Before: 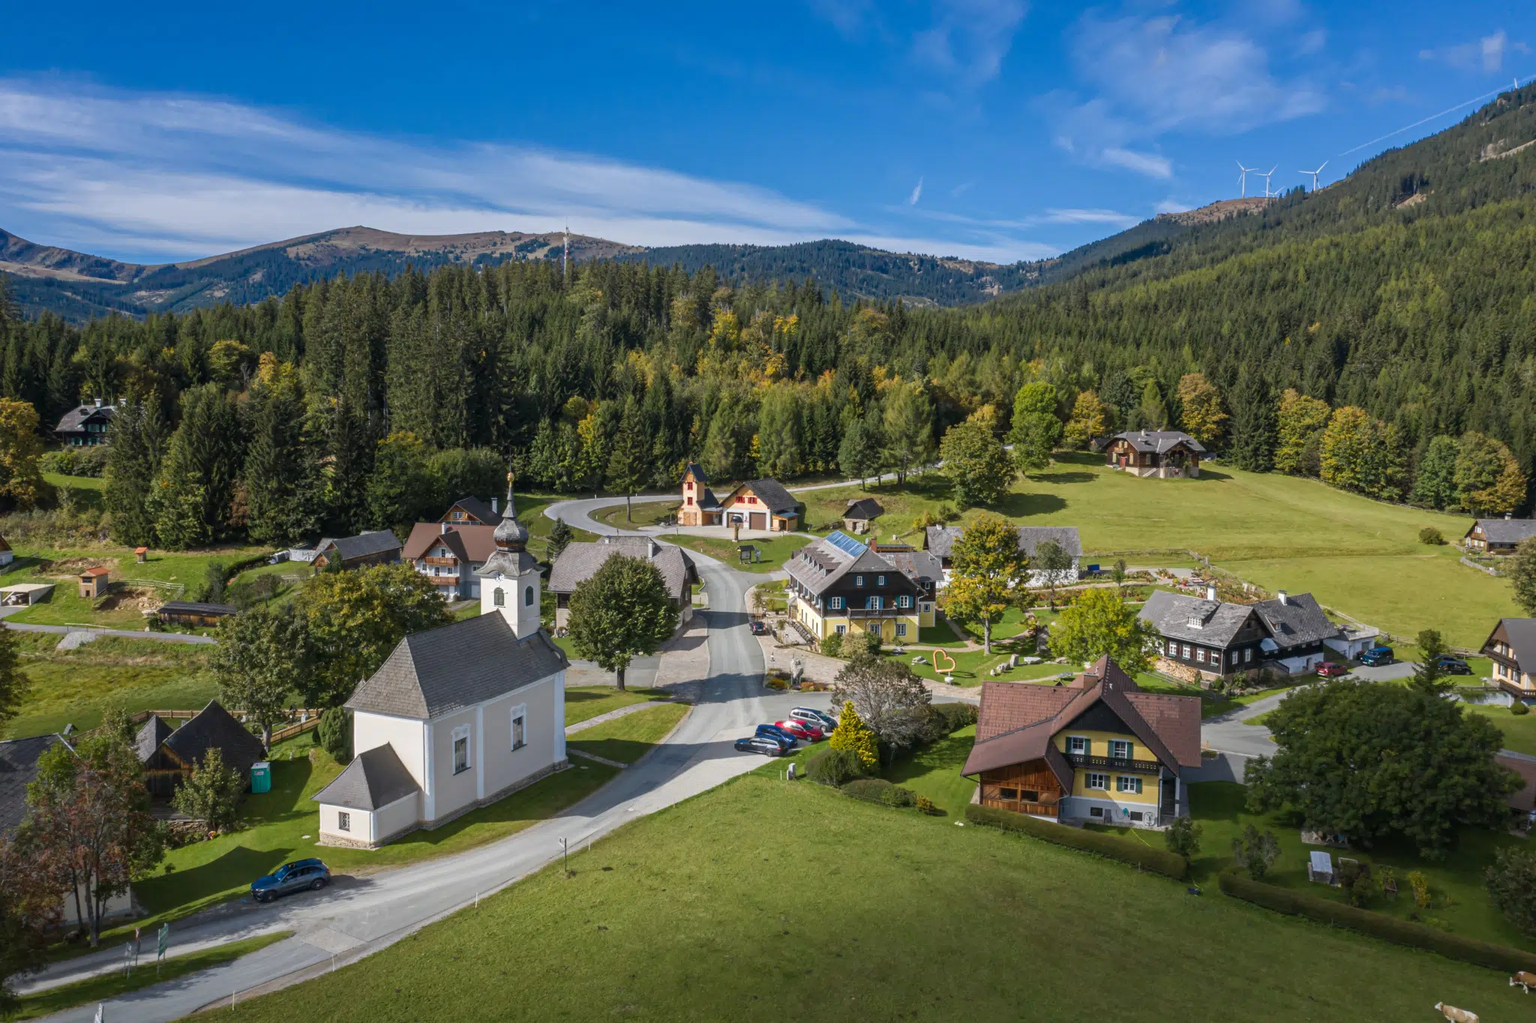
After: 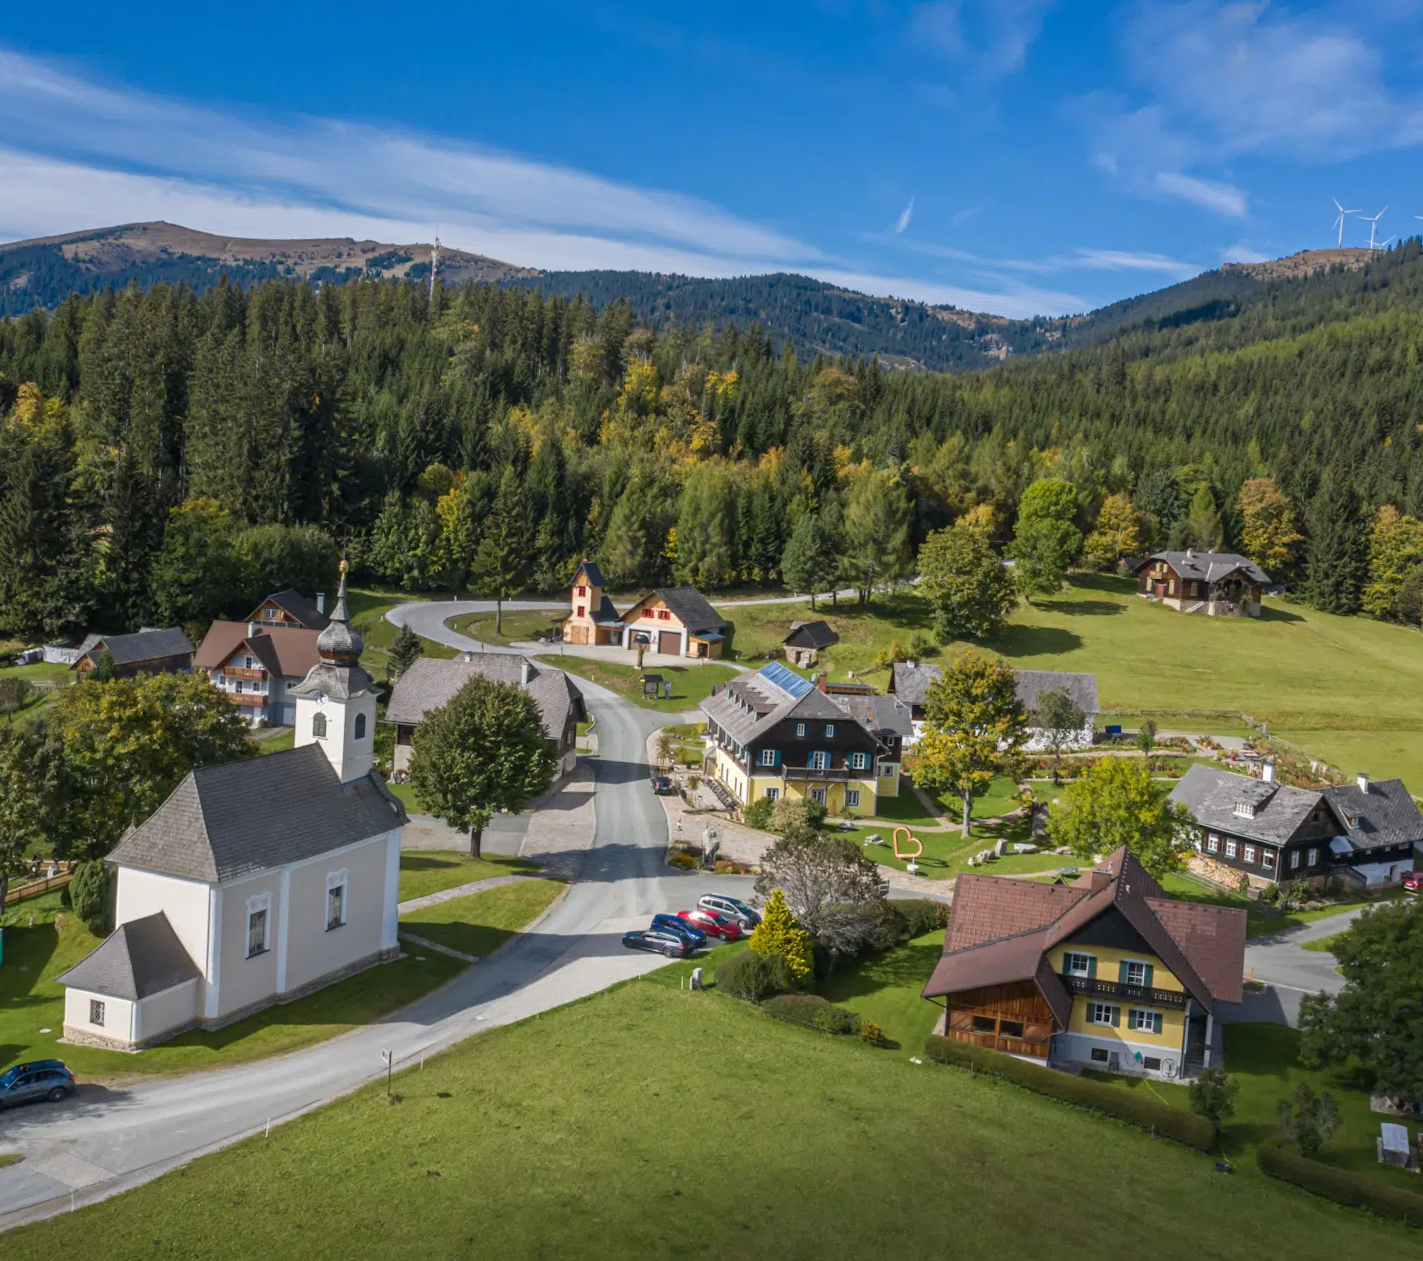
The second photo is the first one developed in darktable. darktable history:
crop and rotate: angle -3.13°, left 13.937%, top 0.019%, right 10.972%, bottom 0.079%
